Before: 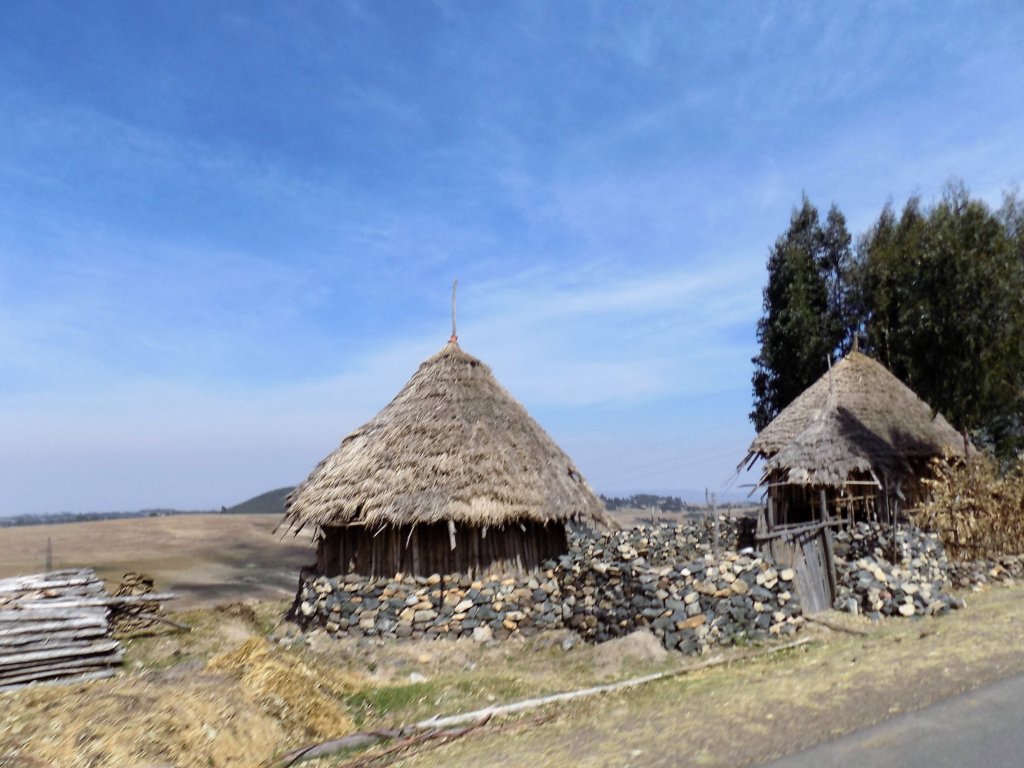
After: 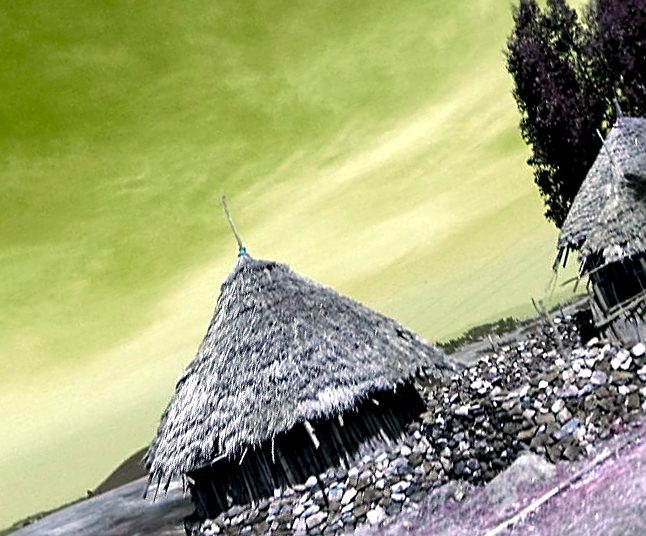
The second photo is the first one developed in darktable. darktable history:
contrast equalizer: octaves 7, y [[0.5, 0.5, 0.5, 0.512, 0.552, 0.62], [0.5 ×6], [0.5 ×4, 0.504, 0.553], [0 ×6], [0 ×6]]
local contrast: highlights 104%, shadows 97%, detail 131%, midtone range 0.2
color balance rgb: highlights gain › chroma 3%, highlights gain › hue 77.81°, linear chroma grading › global chroma 0.289%, perceptual saturation grading › global saturation 2.011%, perceptual saturation grading › highlights -2.233%, perceptual saturation grading › mid-tones 4.482%, perceptual saturation grading › shadows 8.342%, hue shift -150.51°, perceptual brilliance grading › global brilliance 18.681%, contrast 34.526%, saturation formula JzAzBz (2021)
crop and rotate: angle 21.28°, left 6.829%, right 3.851%, bottom 1.153%
sharpen: on, module defaults
exposure: exposure -0.397 EV, compensate highlight preservation false
